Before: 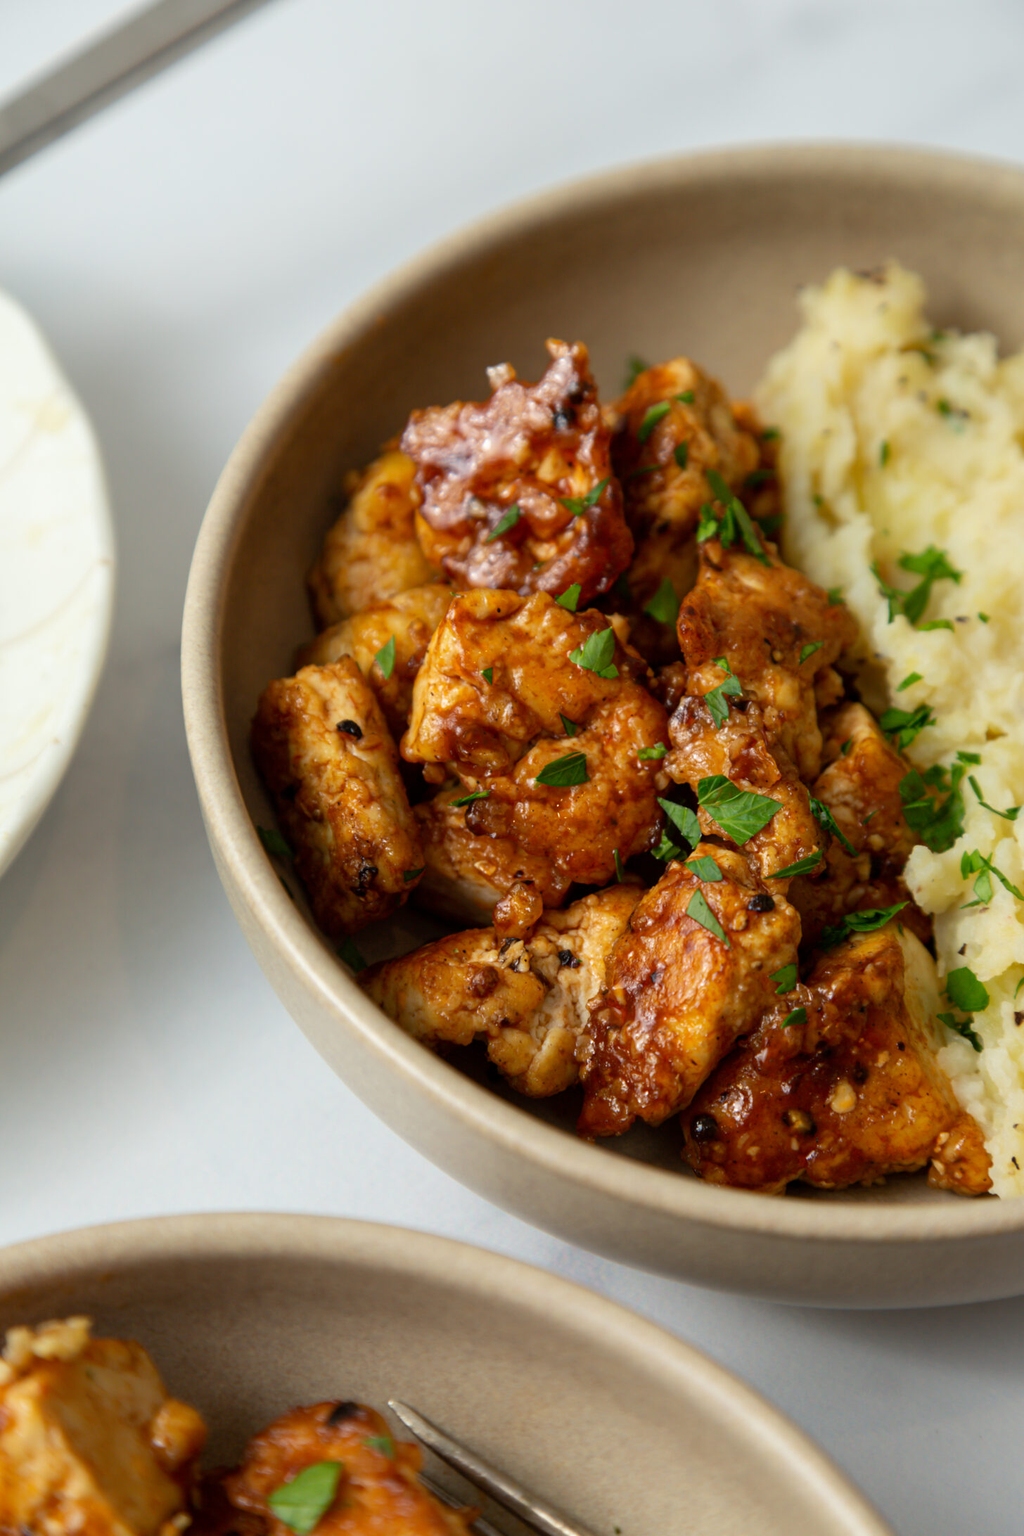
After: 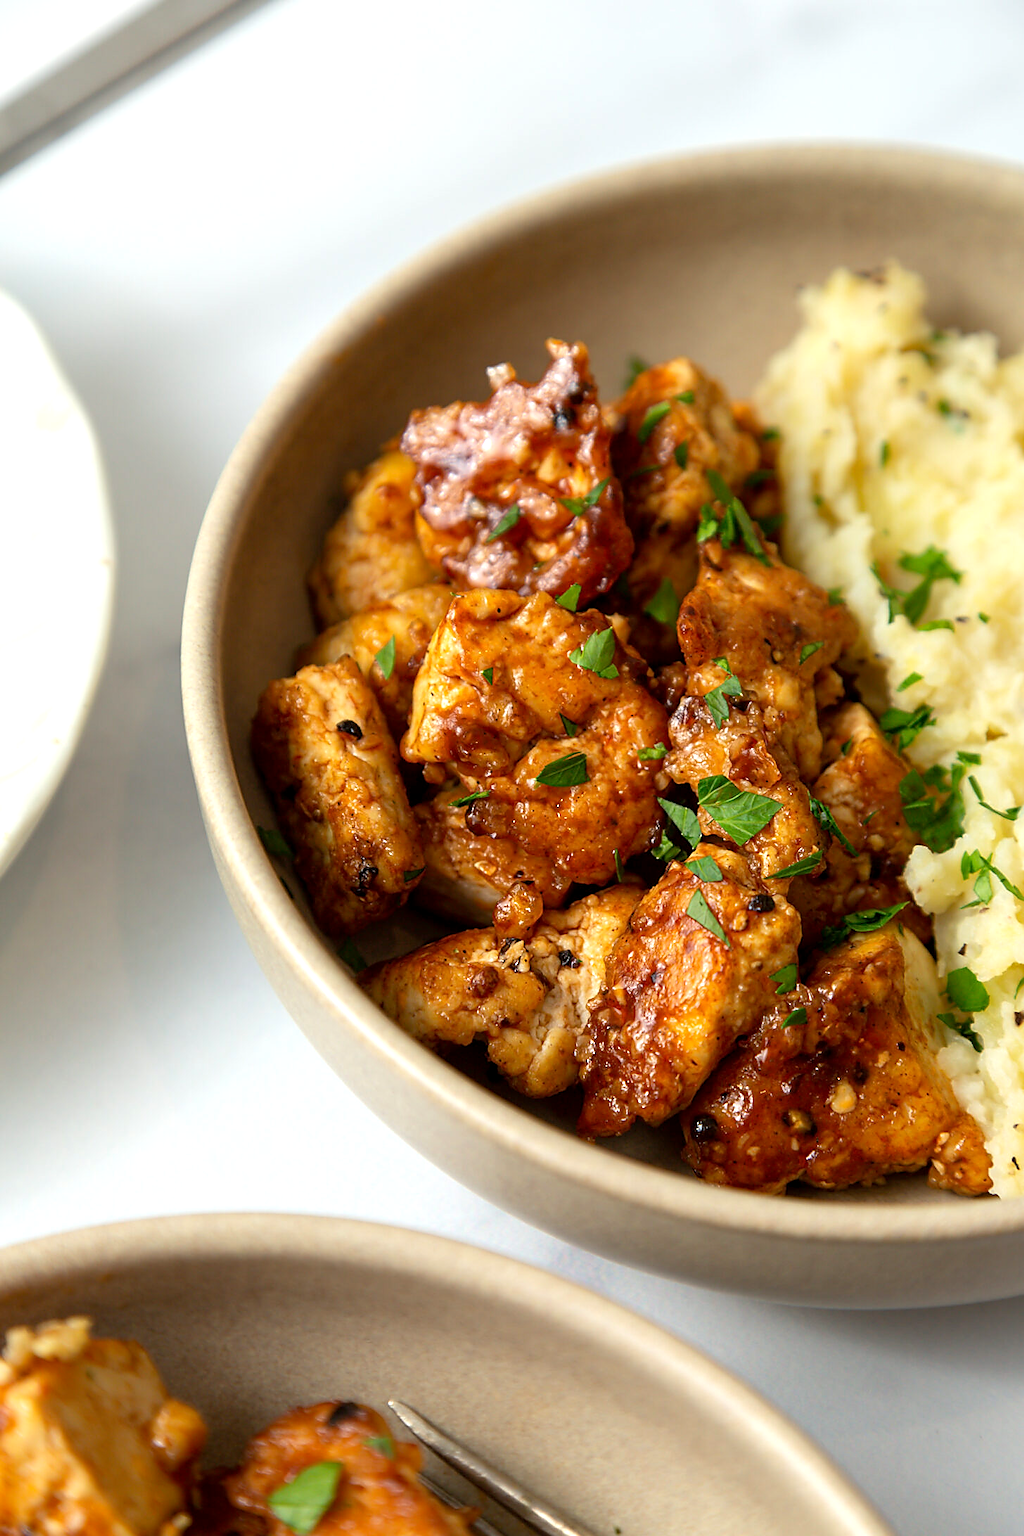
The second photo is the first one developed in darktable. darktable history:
sharpen: radius 1.418, amount 1.244, threshold 0.776
exposure: black level correction 0.001, exposure 0.5 EV, compensate highlight preservation false
